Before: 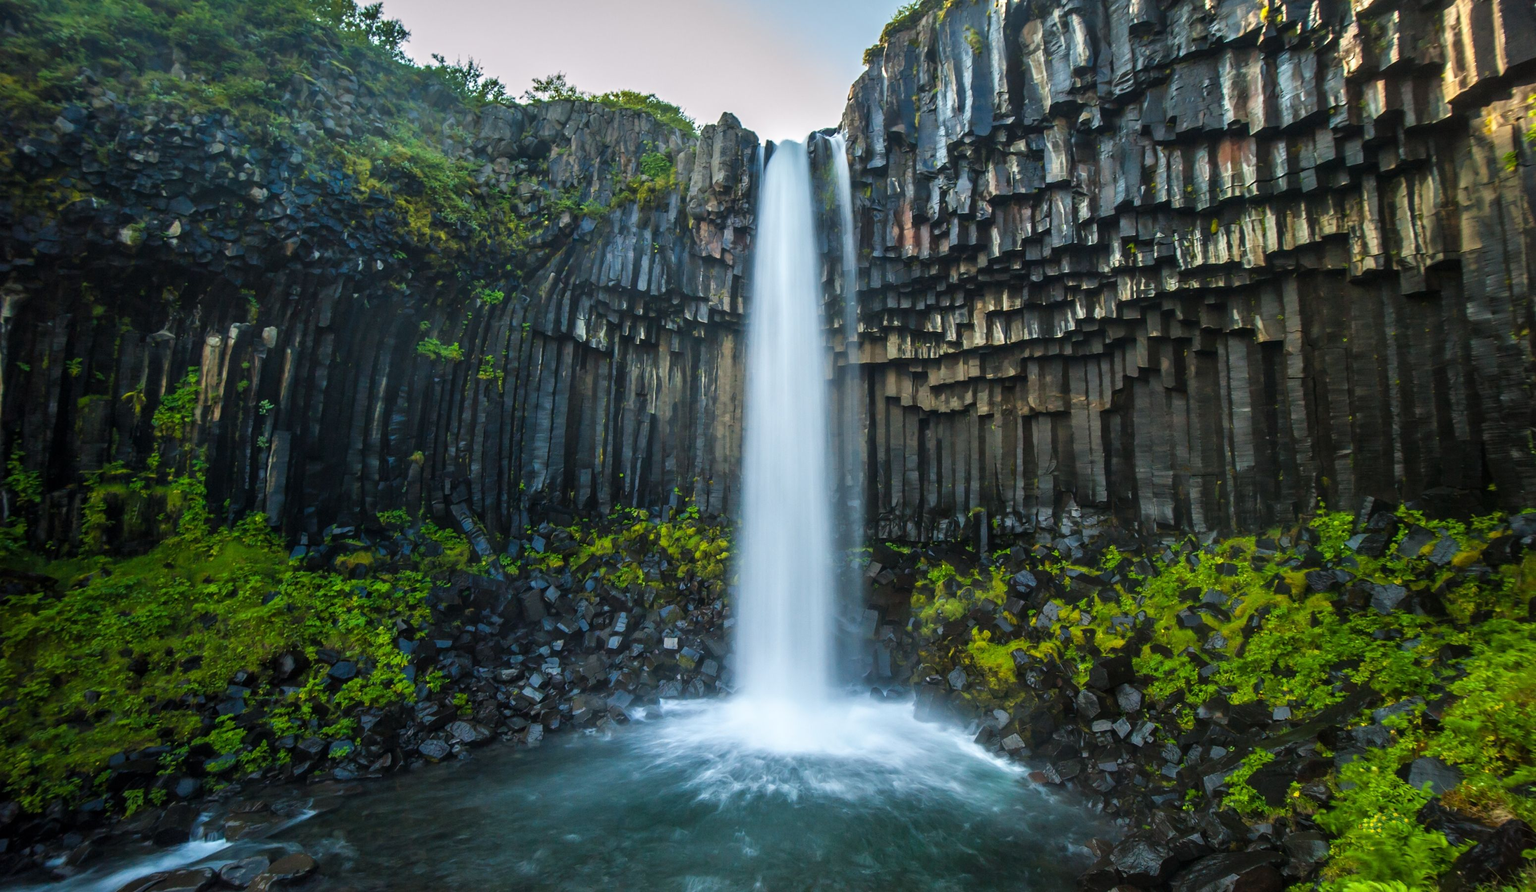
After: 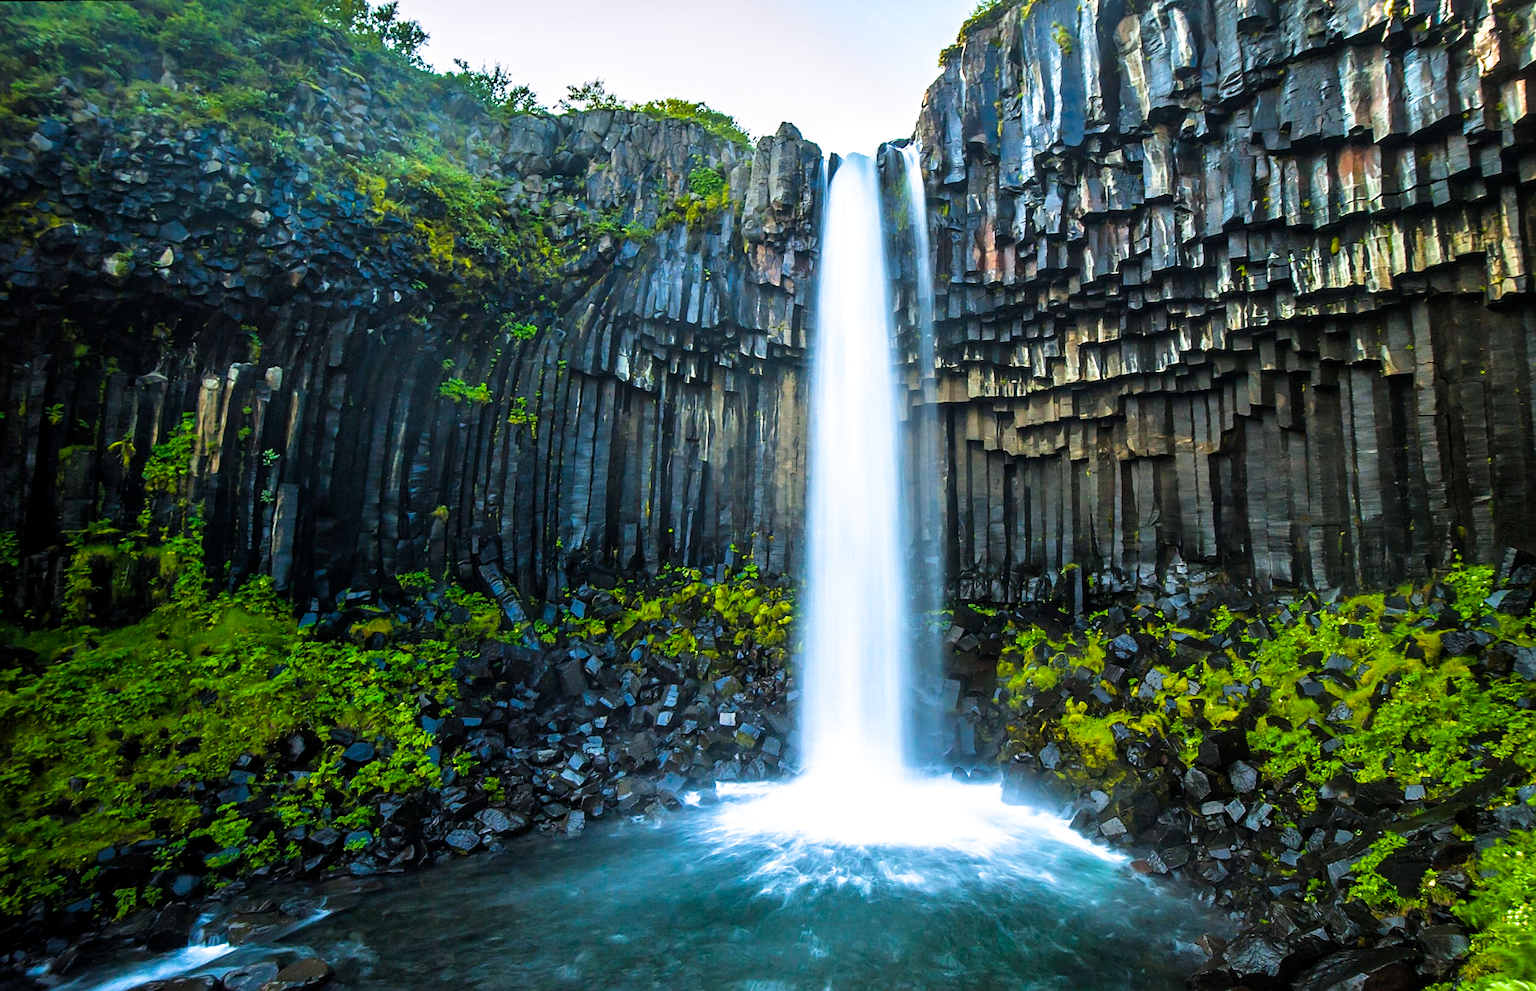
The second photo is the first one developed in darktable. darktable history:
white balance: red 0.98, blue 1.034
color balance rgb: perceptual saturation grading › global saturation 25%, global vibrance 20%
filmic rgb: black relative exposure -12.8 EV, white relative exposure 2.8 EV, threshold 3 EV, target black luminance 0%, hardness 8.54, latitude 70.41%, contrast 1.133, shadows ↔ highlights balance -0.395%, color science v4 (2020), enable highlight reconstruction true
local contrast: mode bilateral grid, contrast 15, coarseness 36, detail 105%, midtone range 0.2
exposure: exposure 0.566 EV, compensate highlight preservation false
sharpen: on, module defaults
rotate and perspective: rotation -0.45°, automatic cropping original format, crop left 0.008, crop right 0.992, crop top 0.012, crop bottom 0.988
crop and rotate: left 1.088%, right 8.807%
